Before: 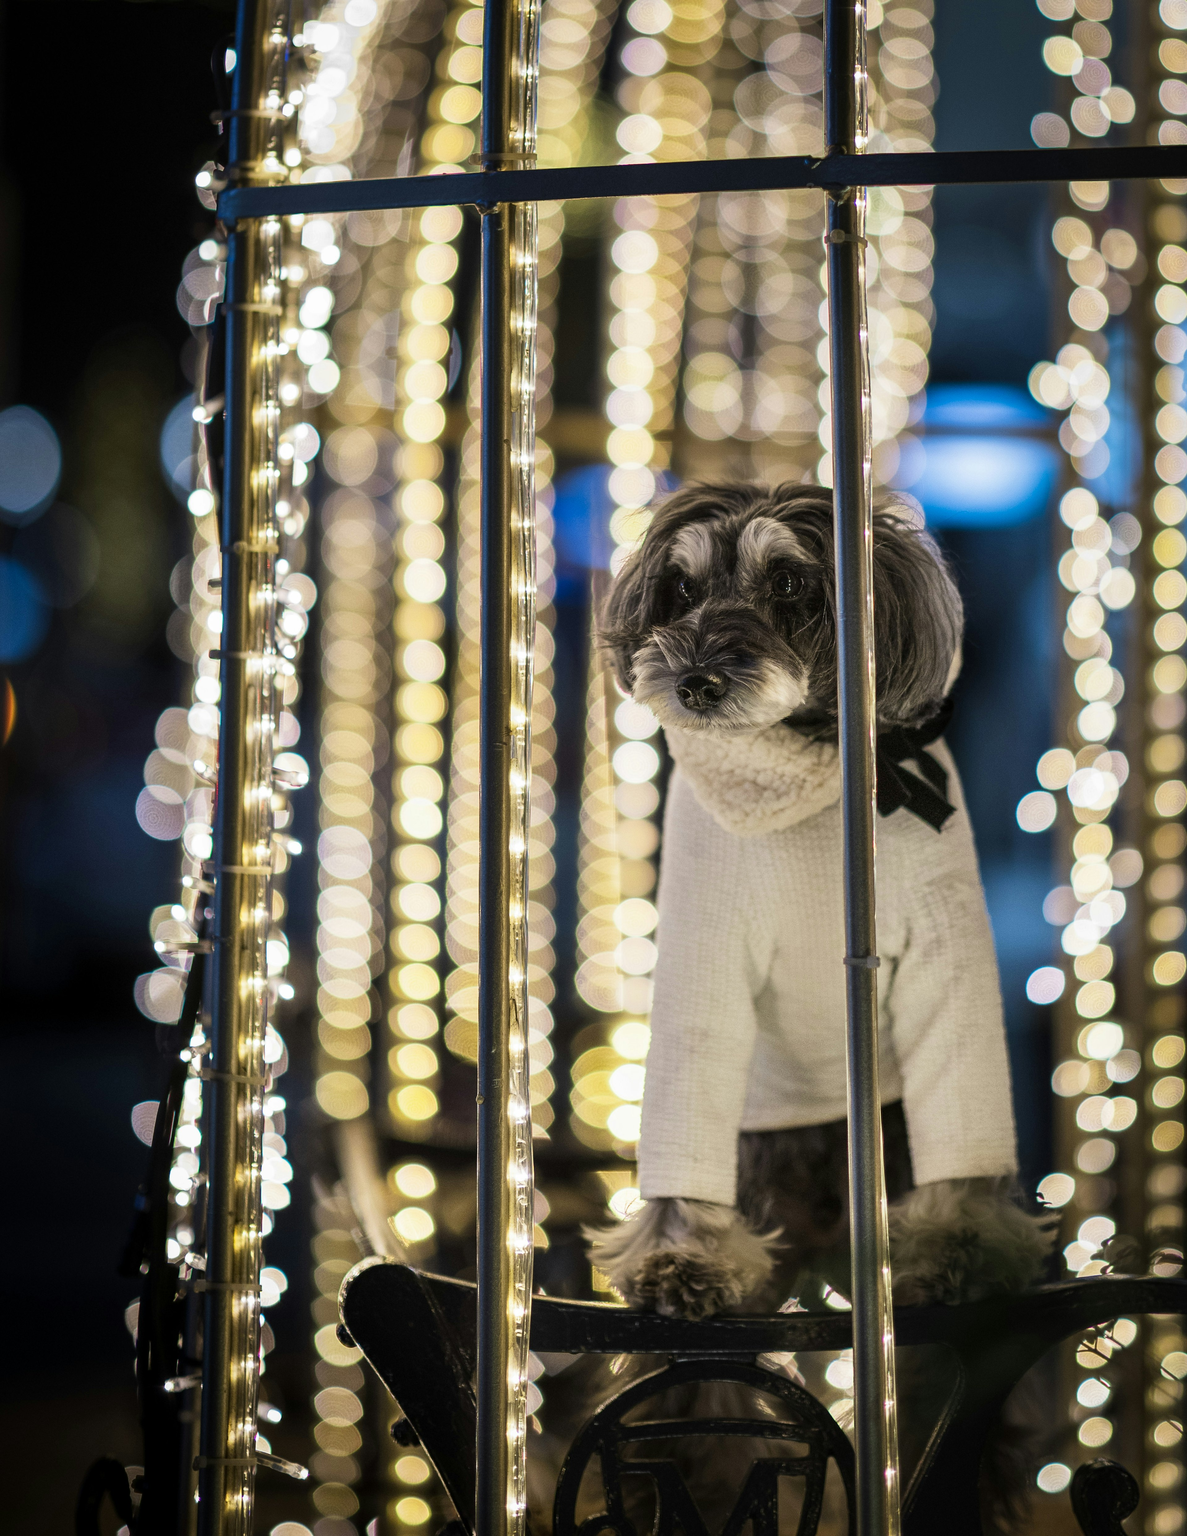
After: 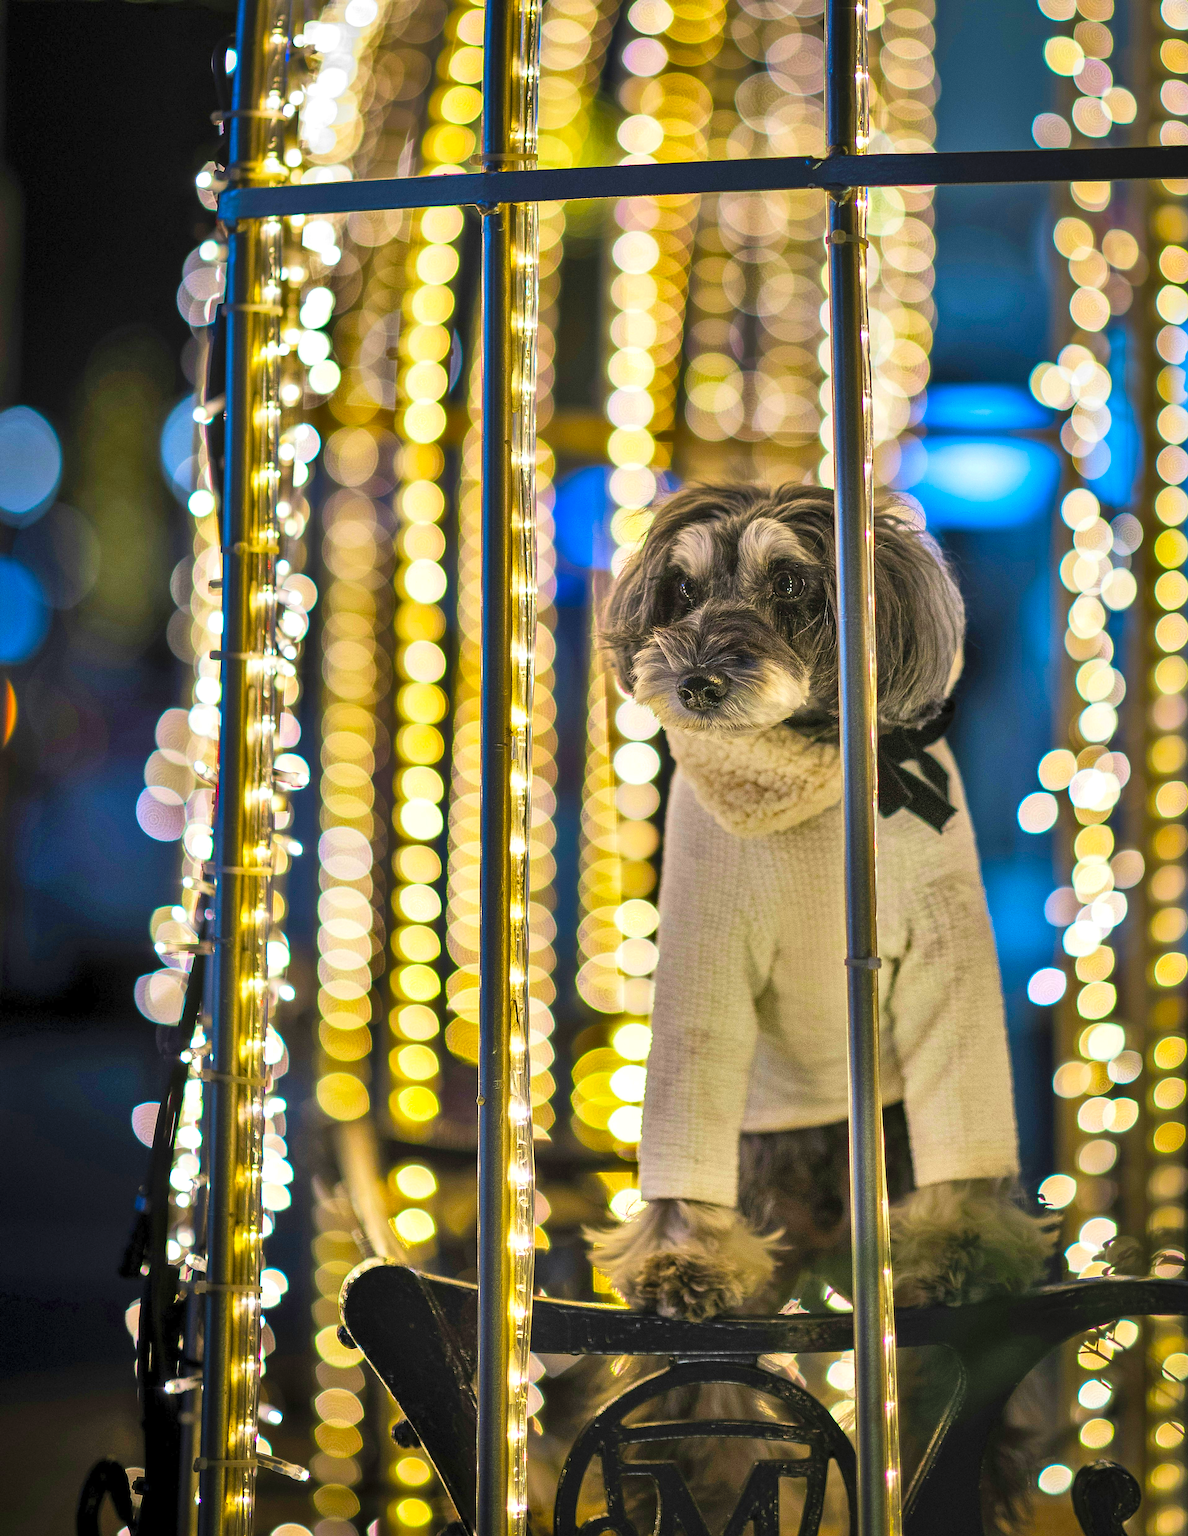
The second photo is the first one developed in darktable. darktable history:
color balance rgb: perceptual saturation grading › global saturation 20%, global vibrance 20%
contrast brightness saturation: contrast 0.07, brightness 0.18, saturation 0.4
exposure: exposure 0.367 EV, compensate highlight preservation false
white balance: emerald 1
crop: bottom 0.071%
sharpen: on, module defaults
tone equalizer: on, module defaults
shadows and highlights: white point adjustment -3.64, highlights -63.34, highlights color adjustment 42%, soften with gaussian
